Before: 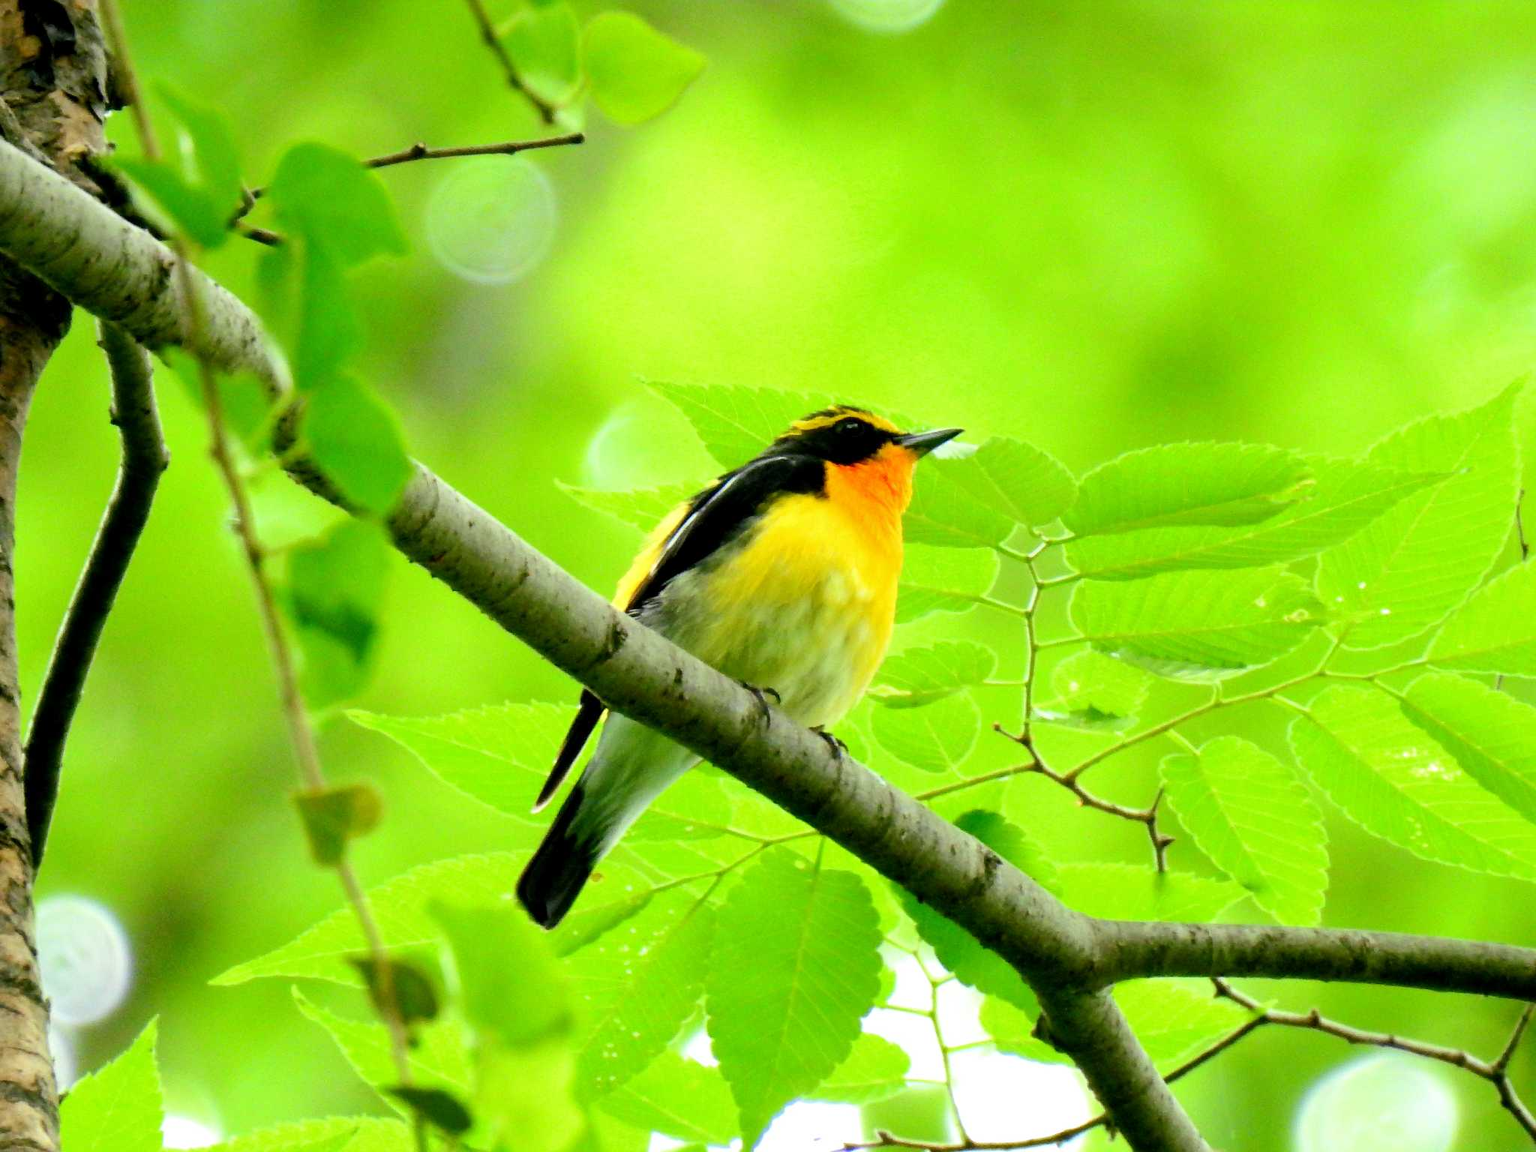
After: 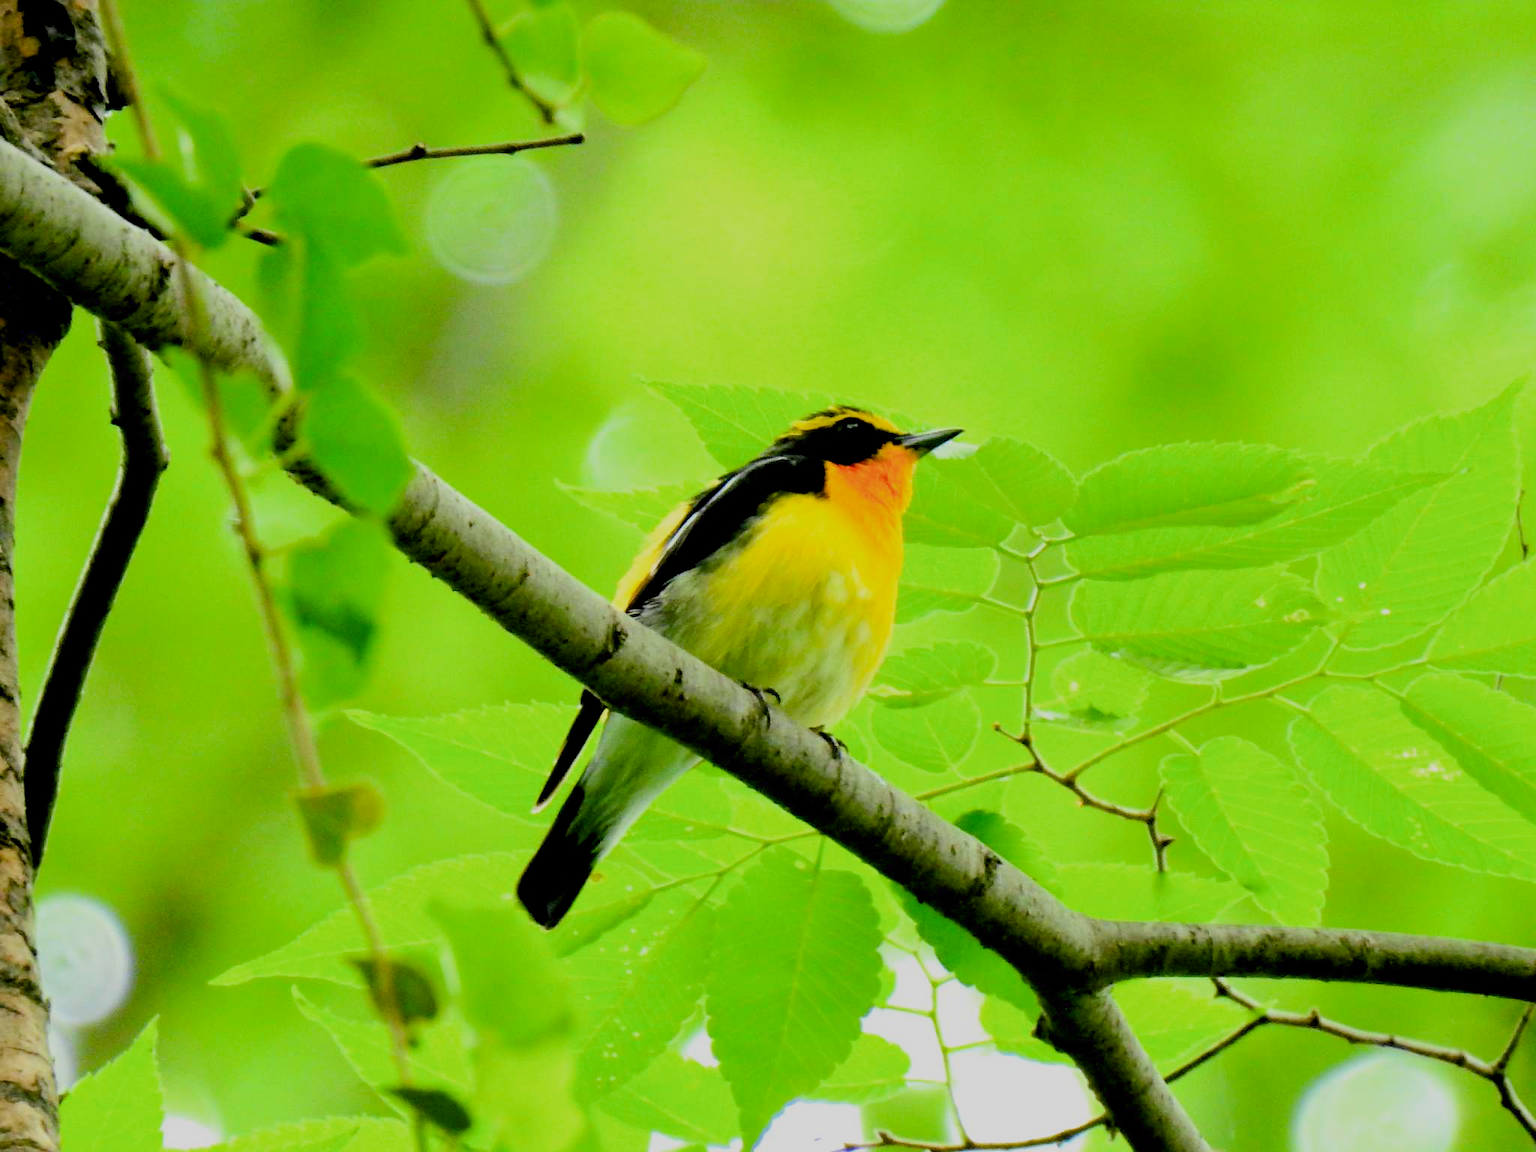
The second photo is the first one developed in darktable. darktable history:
exposure: black level correction 0.009, exposure 0.016 EV, compensate highlight preservation false
filmic rgb: black relative exposure -7.65 EV, white relative exposure 4.56 EV, threshold 5.96 EV, hardness 3.61, enable highlight reconstruction true
haze removal: compatibility mode true, adaptive false
